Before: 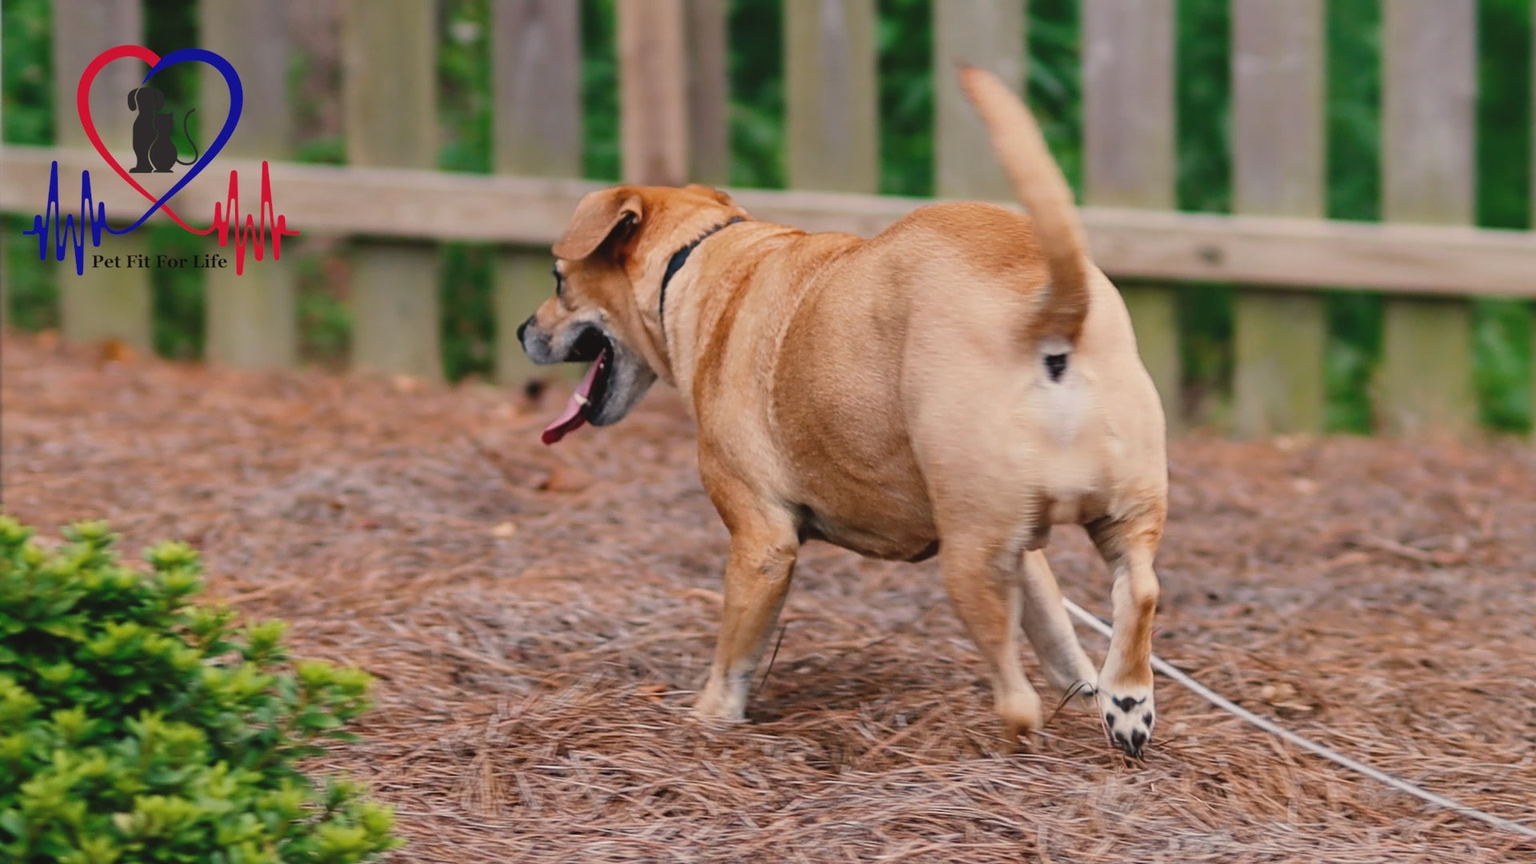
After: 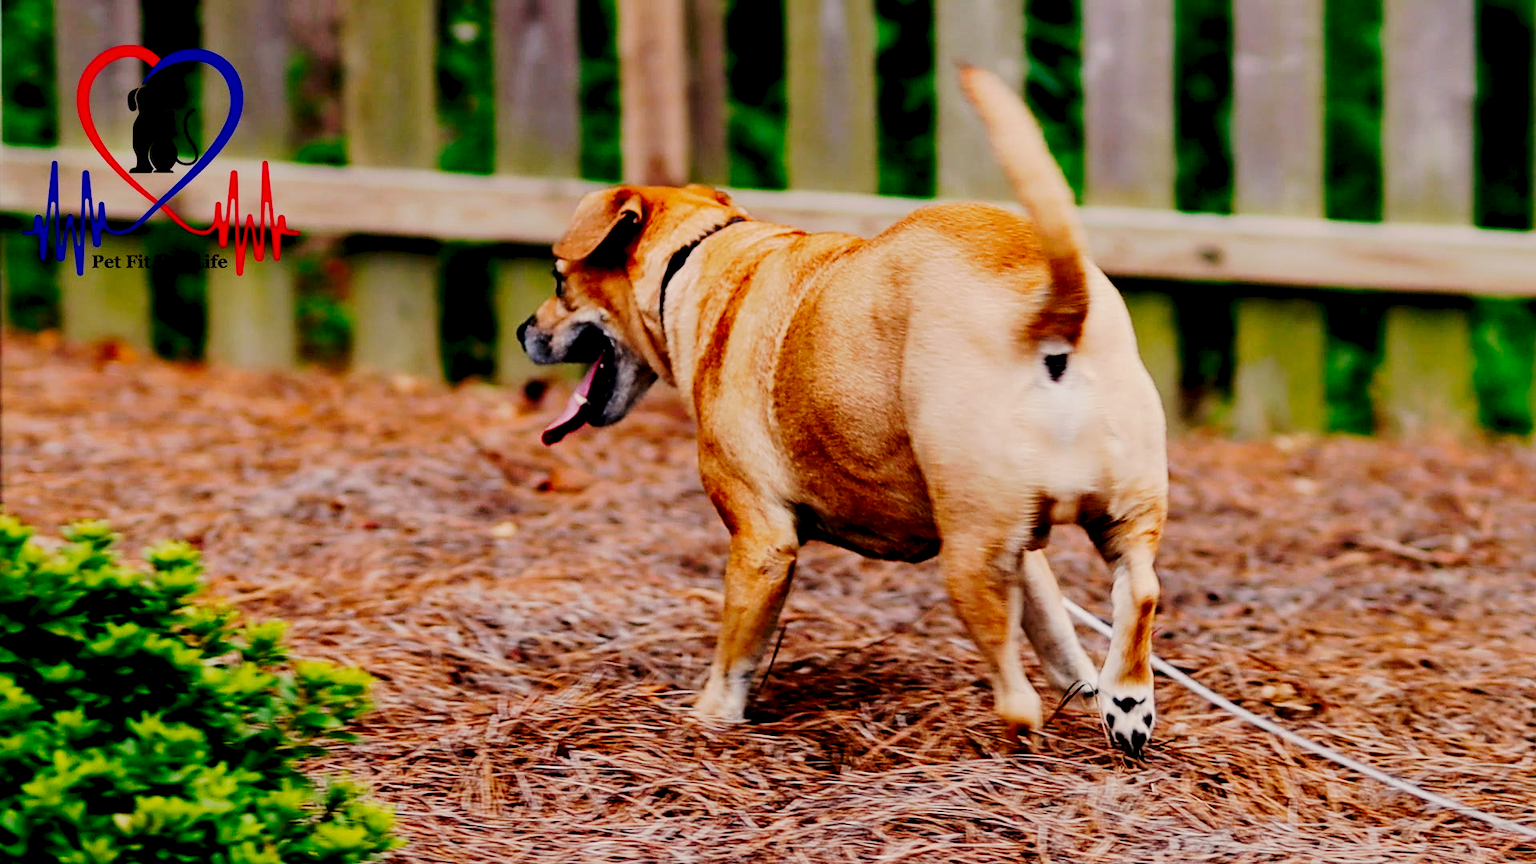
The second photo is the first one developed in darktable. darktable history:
tone curve: curves: ch0 [(0, 0) (0.003, 0.018) (0.011, 0.021) (0.025, 0.028) (0.044, 0.039) (0.069, 0.05) (0.1, 0.06) (0.136, 0.081) (0.177, 0.117) (0.224, 0.161) (0.277, 0.226) (0.335, 0.315) (0.399, 0.421) (0.468, 0.53) (0.543, 0.627) (0.623, 0.726) (0.709, 0.789) (0.801, 0.859) (0.898, 0.924) (1, 1)], preserve colors none
exposure: black level correction 0.056, exposure -0.039 EV, compensate highlight preservation false
